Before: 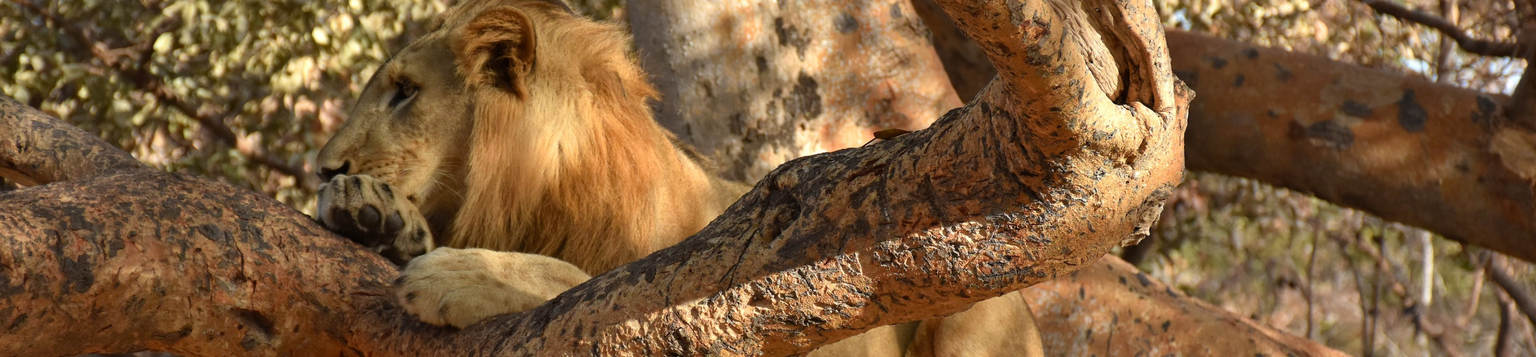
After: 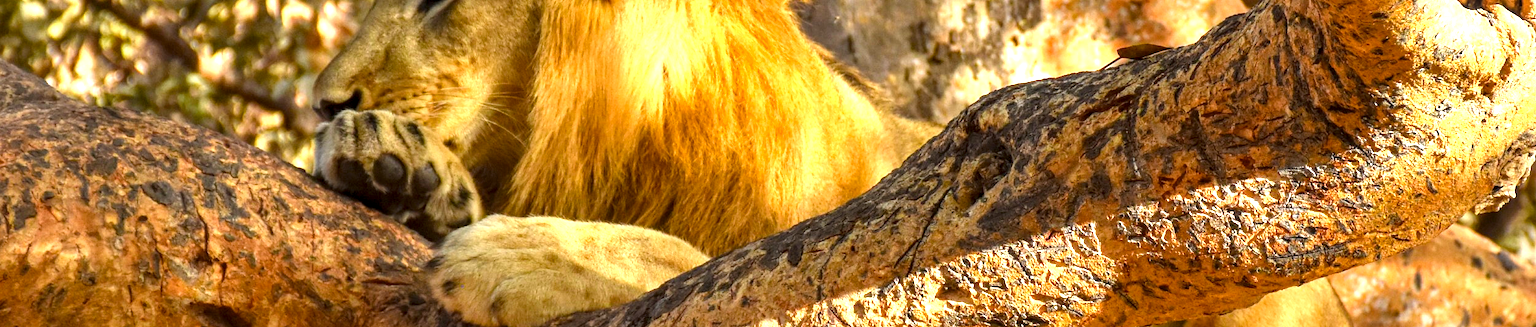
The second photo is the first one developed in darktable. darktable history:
local contrast: detail 142%
color balance rgb: perceptual saturation grading › global saturation 30%, global vibrance 10%
exposure: black level correction 0, exposure 1.1 EV, compensate exposure bias true, compensate highlight preservation false
crop: left 6.488%, top 27.668%, right 24.183%, bottom 8.656%
